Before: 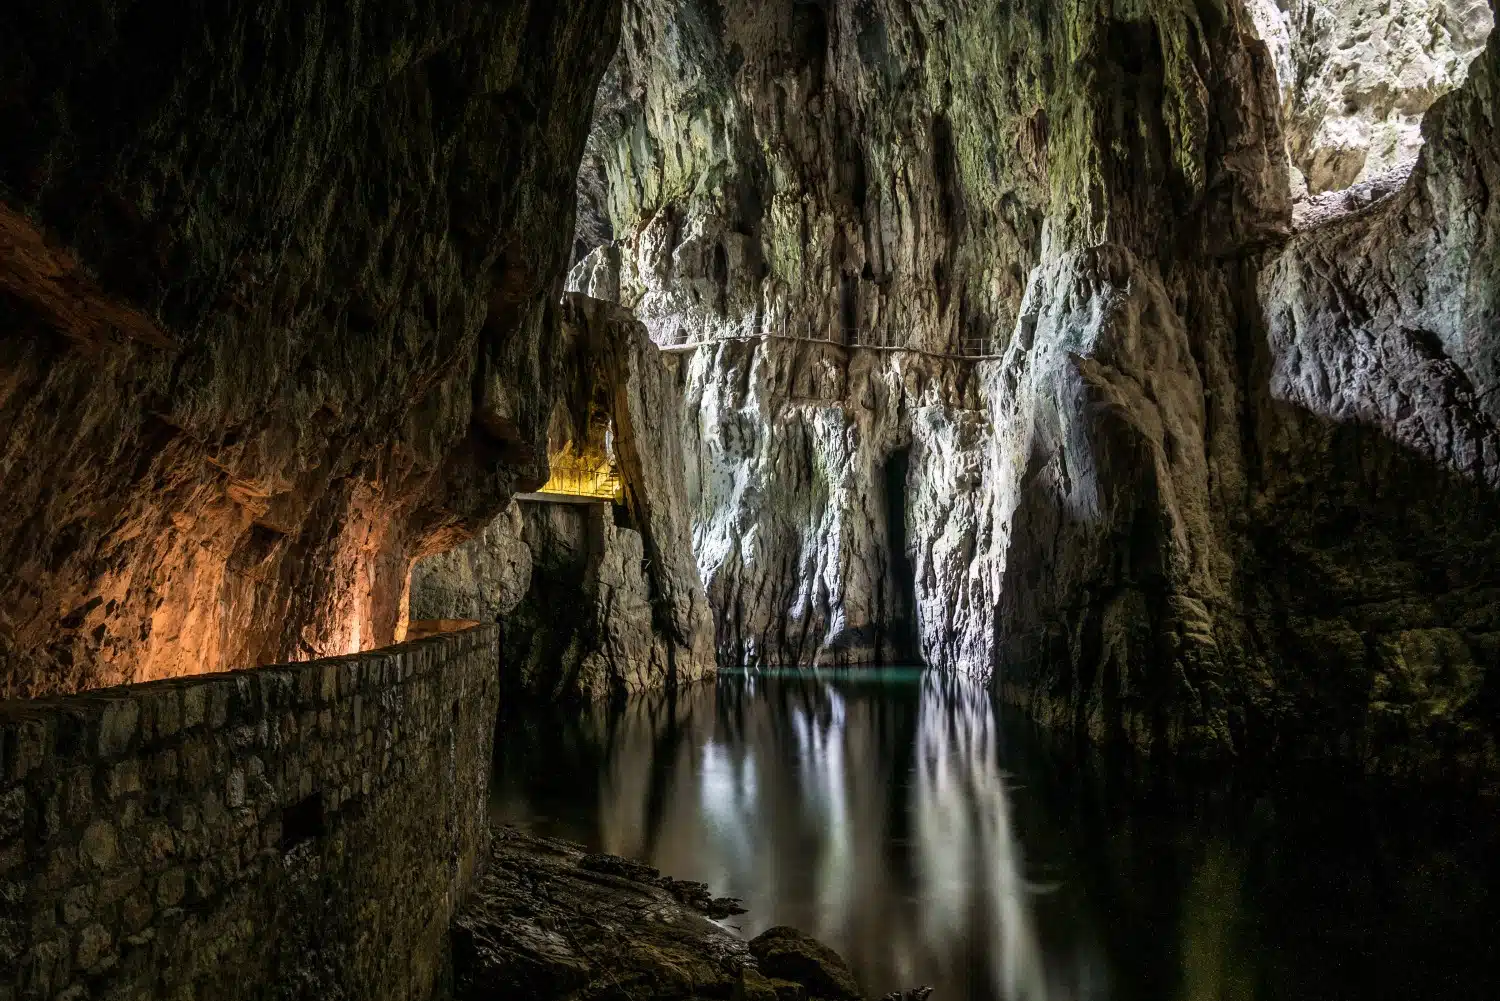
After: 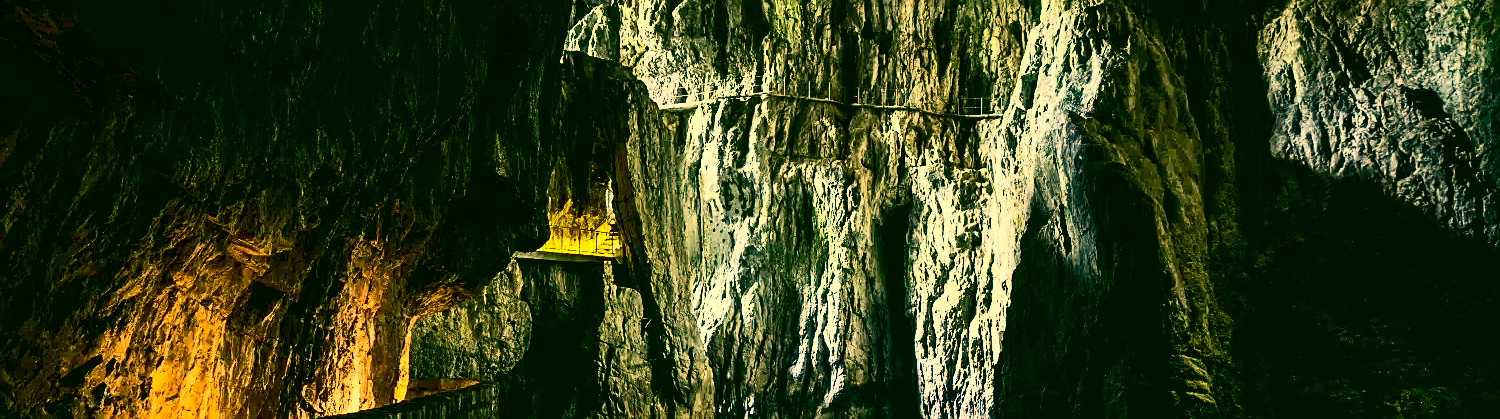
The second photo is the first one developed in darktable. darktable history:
crop and rotate: top 24.111%, bottom 33.98%
contrast brightness saturation: contrast 0.412, brightness 0.098, saturation 0.215
exposure: black level correction 0.008, exposure 0.09 EV, compensate highlight preservation false
color correction: highlights a* 5.63, highlights b* 33.49, shadows a* -25.5, shadows b* 3.79
sharpen: on, module defaults
